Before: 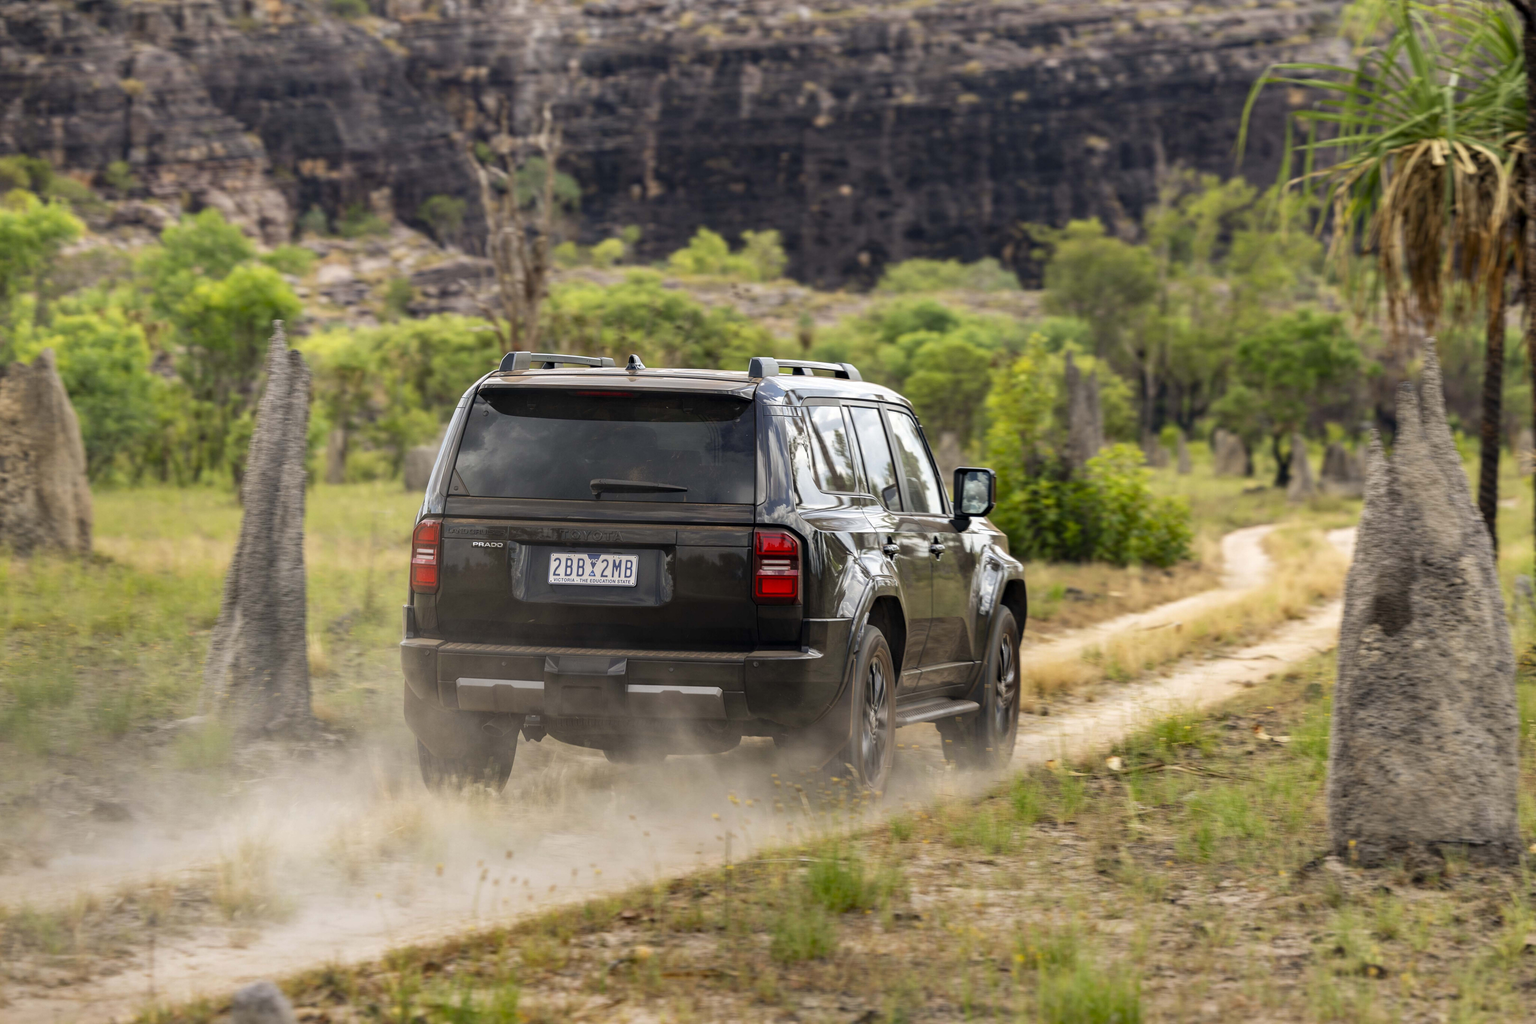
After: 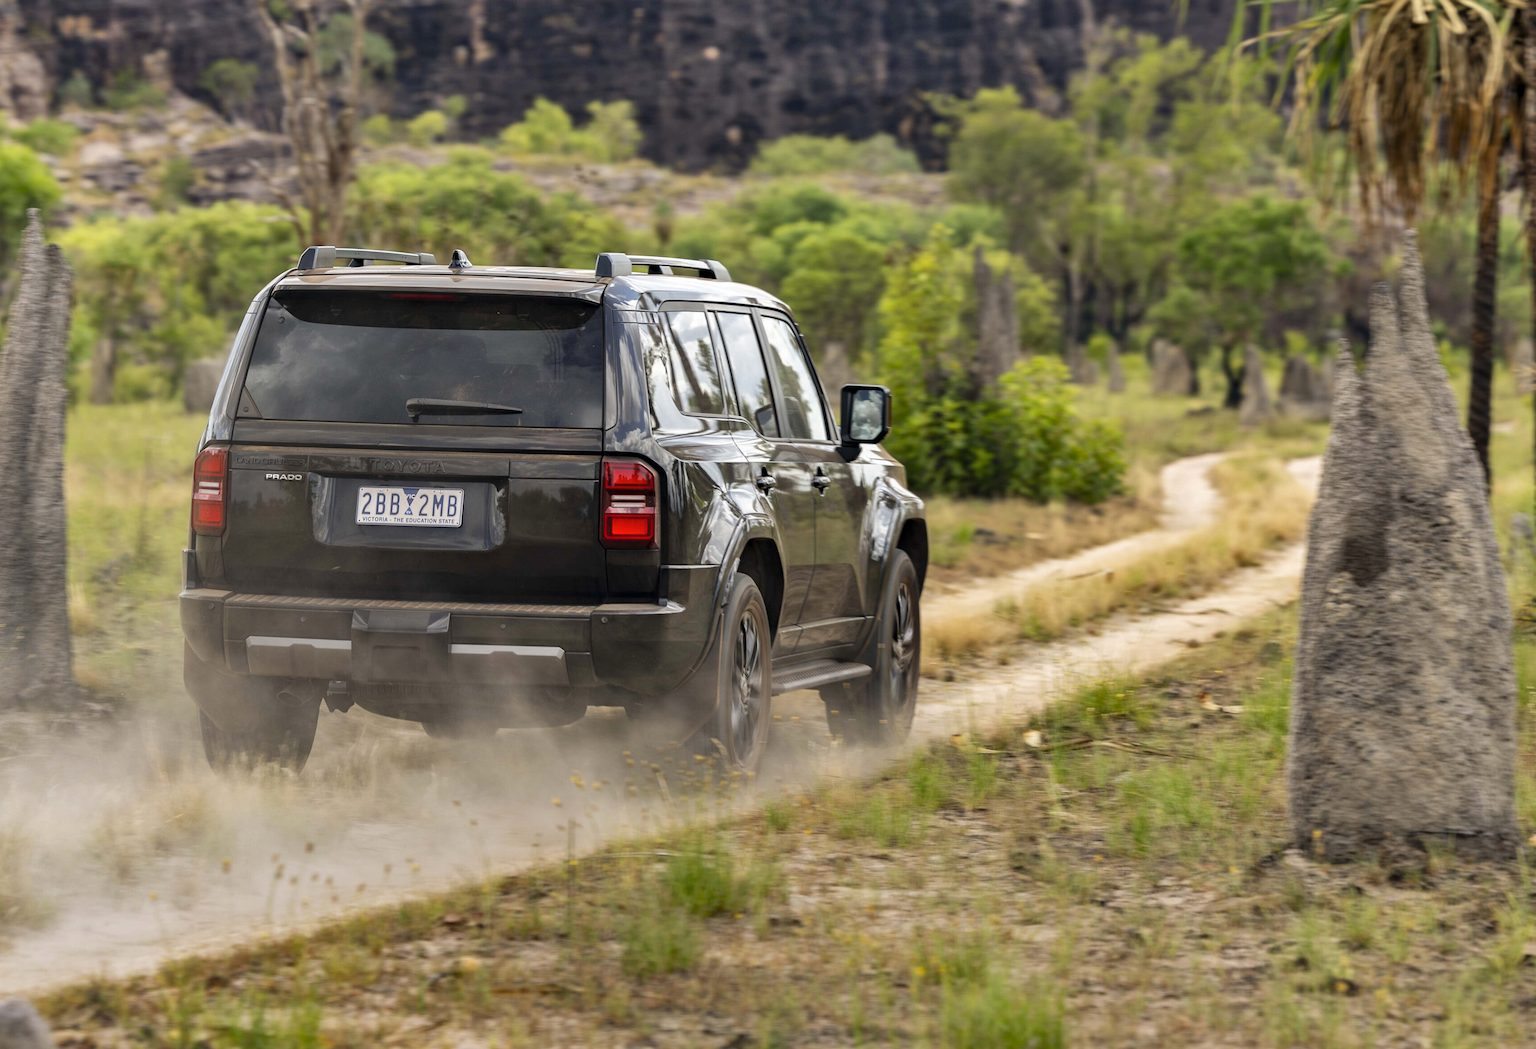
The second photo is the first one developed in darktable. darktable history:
crop: left 16.315%, top 14.246%
shadows and highlights: low approximation 0.01, soften with gaussian
